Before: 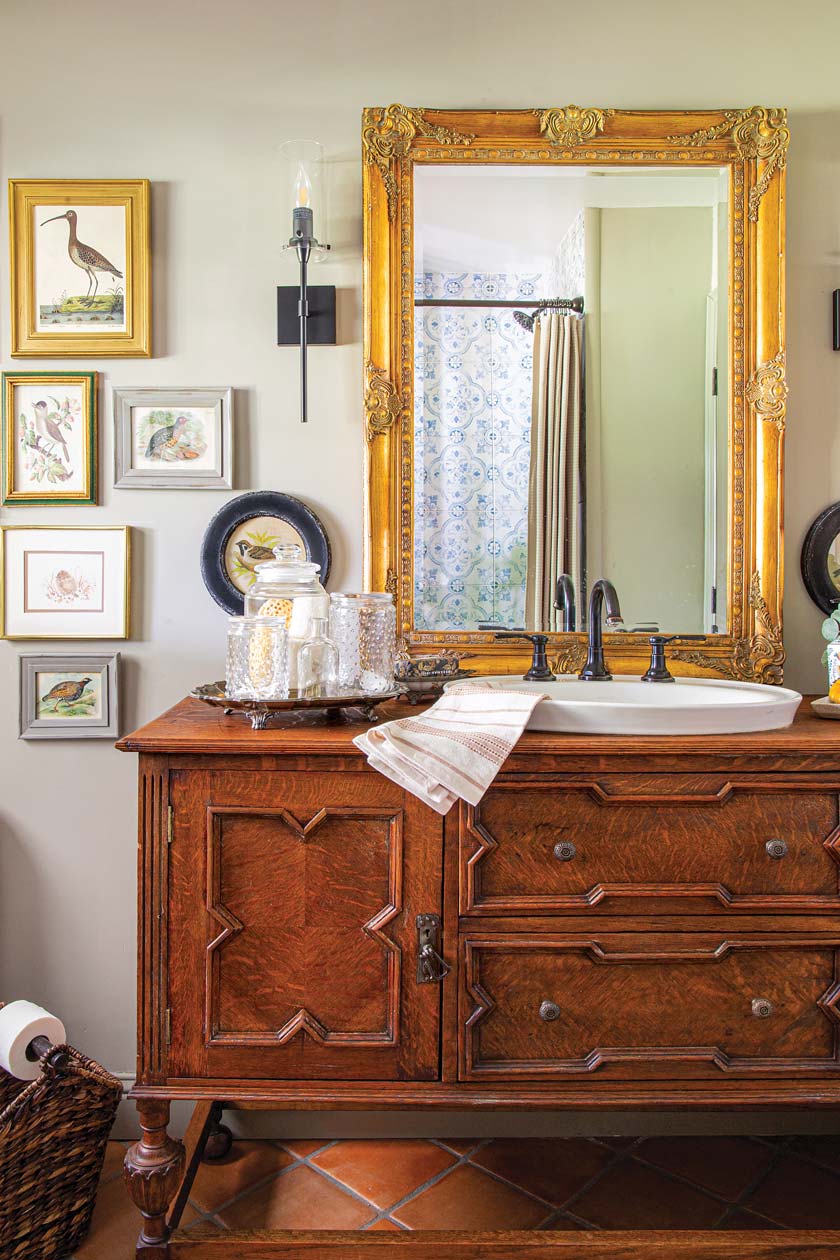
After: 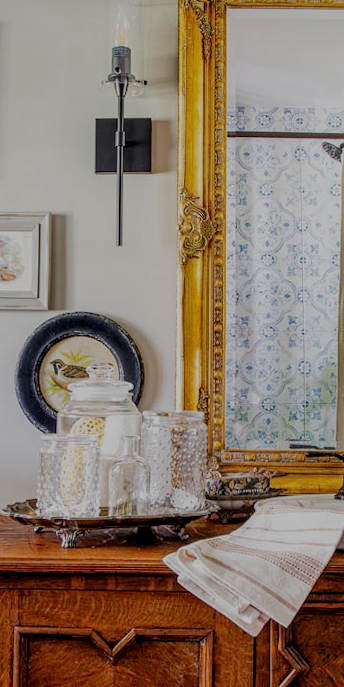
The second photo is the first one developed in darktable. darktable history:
rotate and perspective: rotation 0.215°, lens shift (vertical) -0.139, crop left 0.069, crop right 0.939, crop top 0.002, crop bottom 0.996
local contrast: on, module defaults
tone equalizer: on, module defaults
crop: left 20.248%, top 10.86%, right 35.675%, bottom 34.321%
filmic rgb: middle gray luminance 30%, black relative exposure -9 EV, white relative exposure 7 EV, threshold 6 EV, target black luminance 0%, hardness 2.94, latitude 2.04%, contrast 0.963, highlights saturation mix 5%, shadows ↔ highlights balance 12.16%, add noise in highlights 0, preserve chrominance no, color science v3 (2019), use custom middle-gray values true, iterations of high-quality reconstruction 0, contrast in highlights soft, enable highlight reconstruction true
